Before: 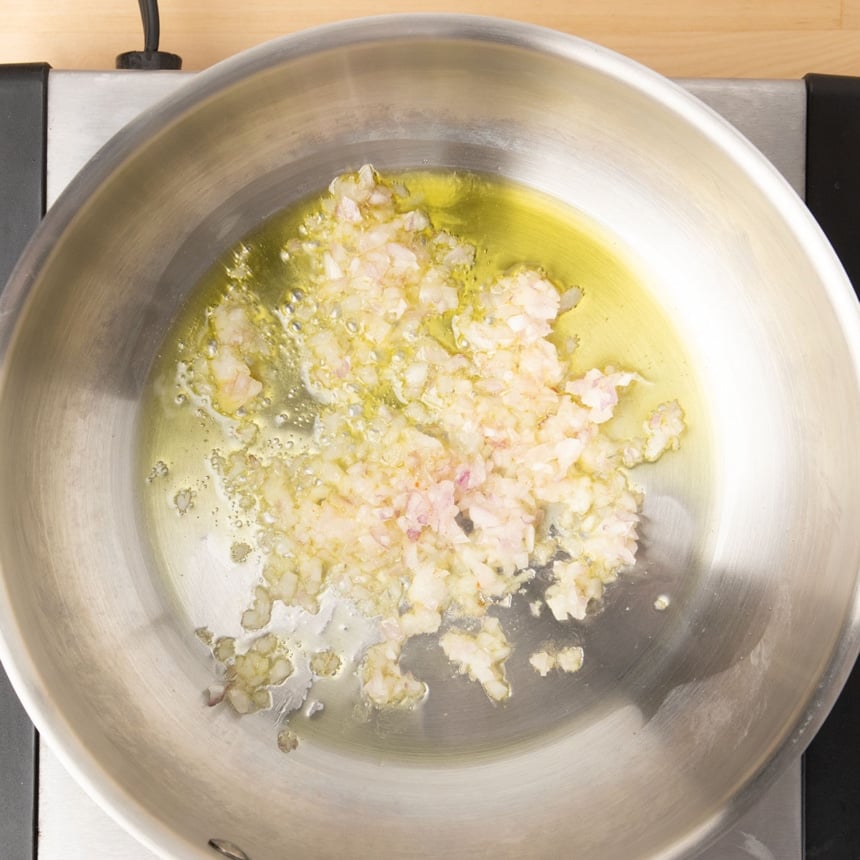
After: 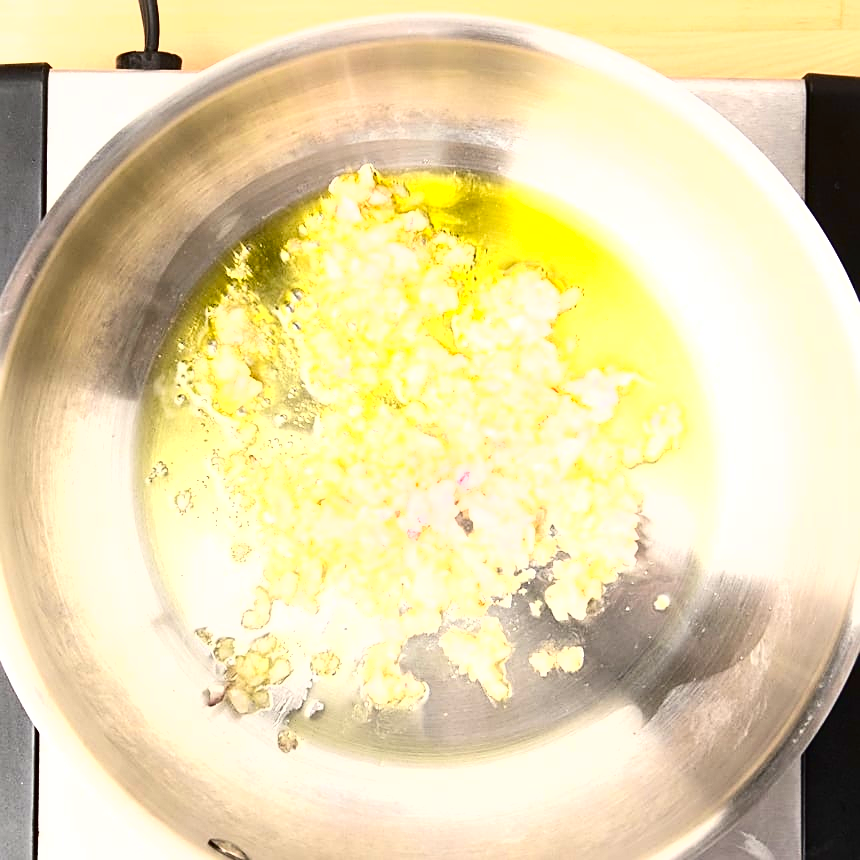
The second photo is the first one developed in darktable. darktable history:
shadows and highlights: shadows 30.8, highlights 1.69, soften with gaussian
exposure: black level correction 0, exposure 1 EV, compensate exposure bias true, compensate highlight preservation false
sharpen: on, module defaults
contrast brightness saturation: contrast 0.216, brightness -0.193, saturation 0.231
